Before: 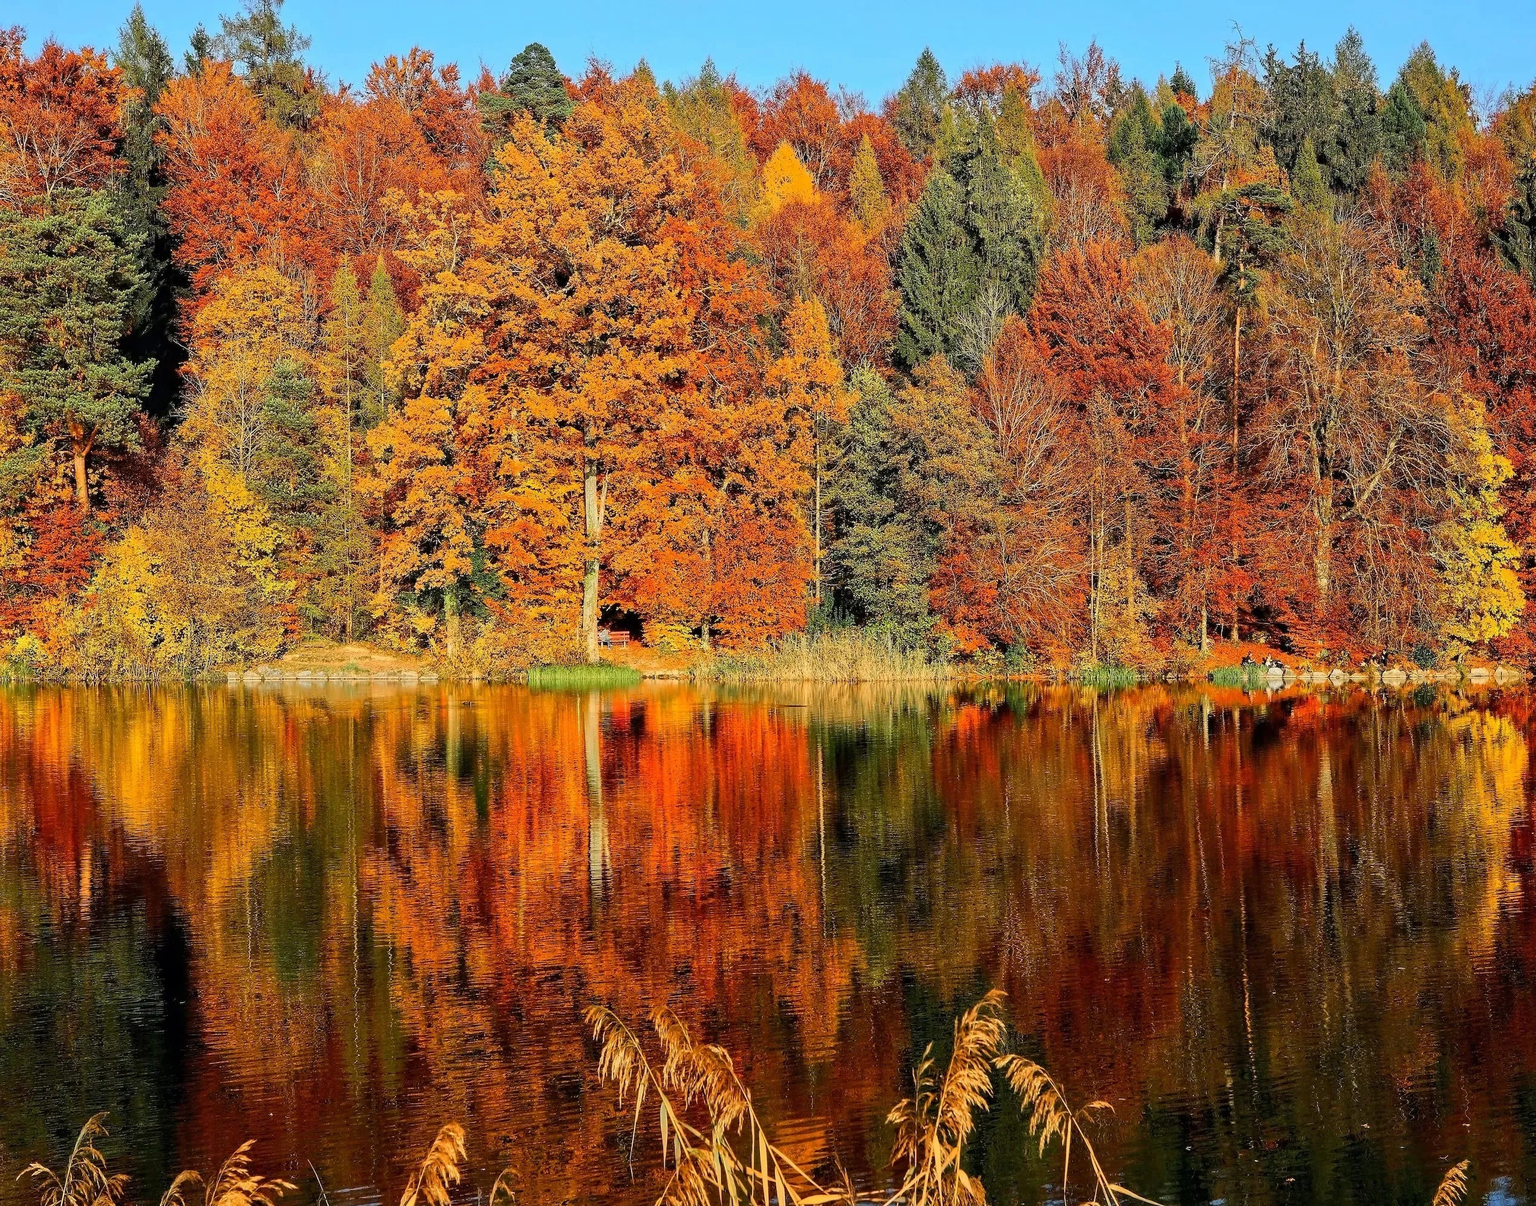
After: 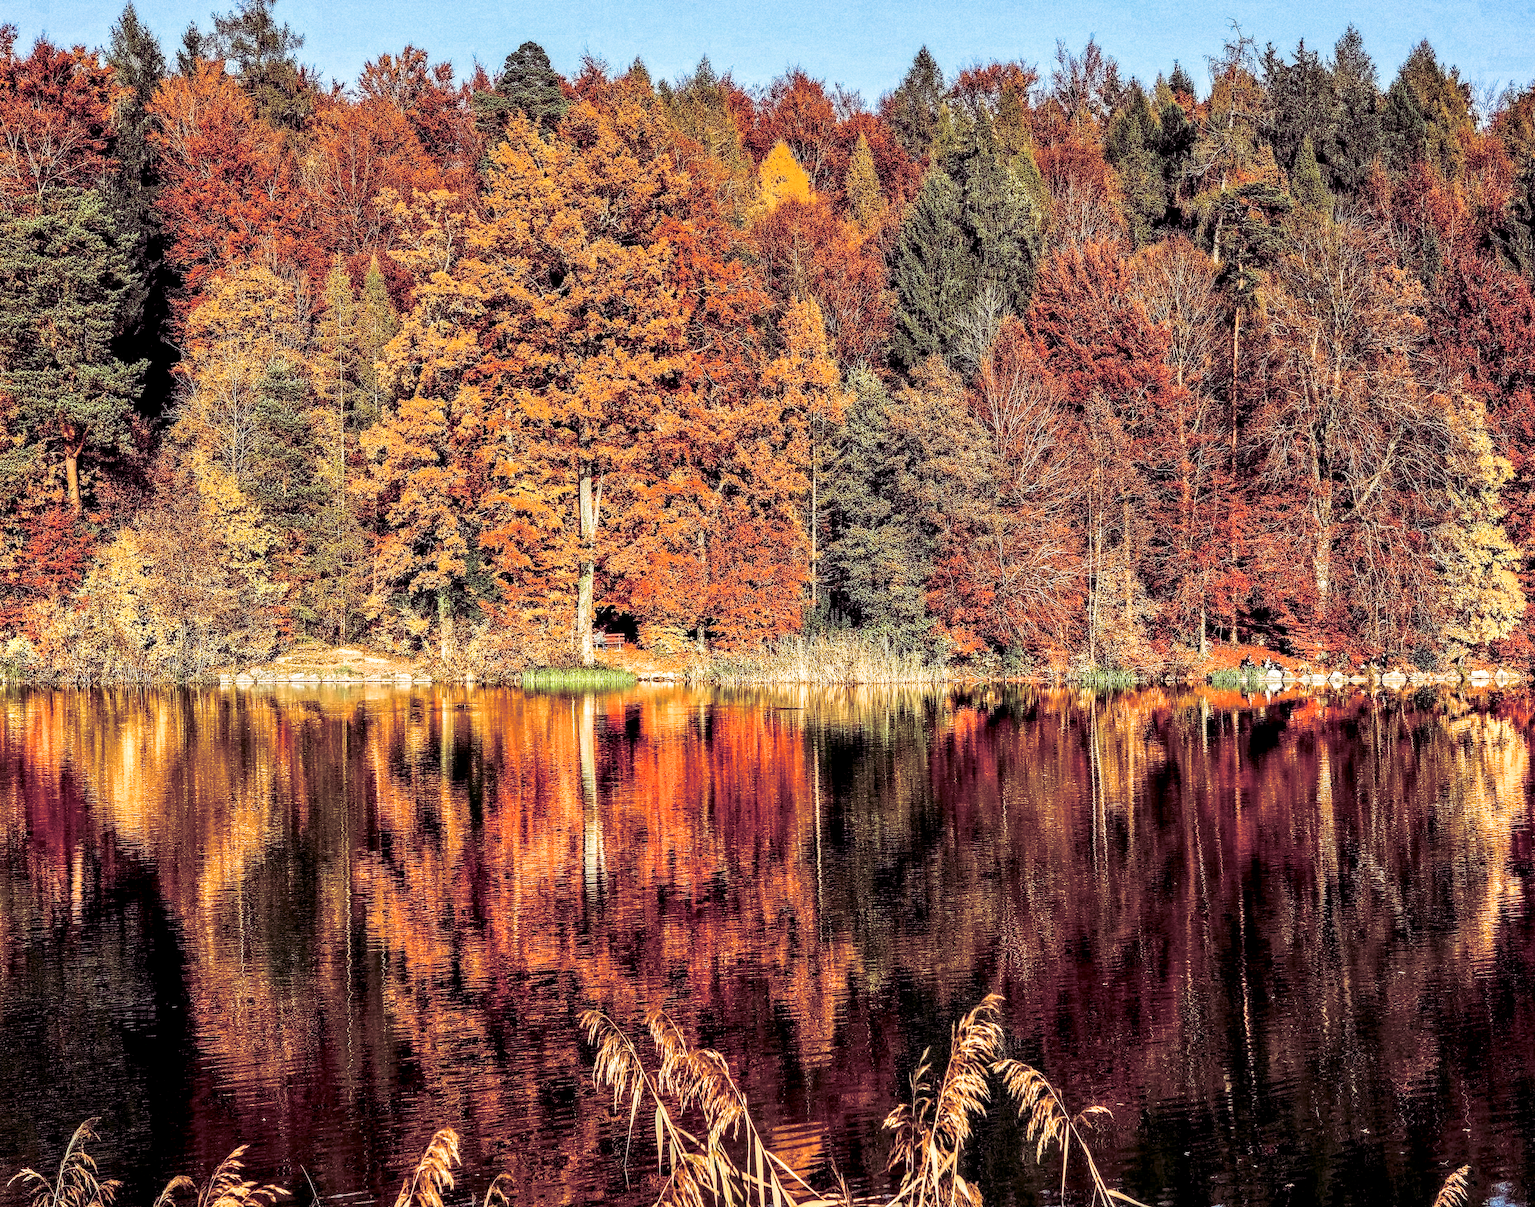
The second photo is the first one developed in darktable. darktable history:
grain: strength 26%
crop and rotate: left 0.614%, top 0.179%, bottom 0.309%
split-toning: shadows › hue 316.8°, shadows › saturation 0.47, highlights › hue 201.6°, highlights › saturation 0, balance -41.97, compress 28.01%
local contrast: detail 203%
